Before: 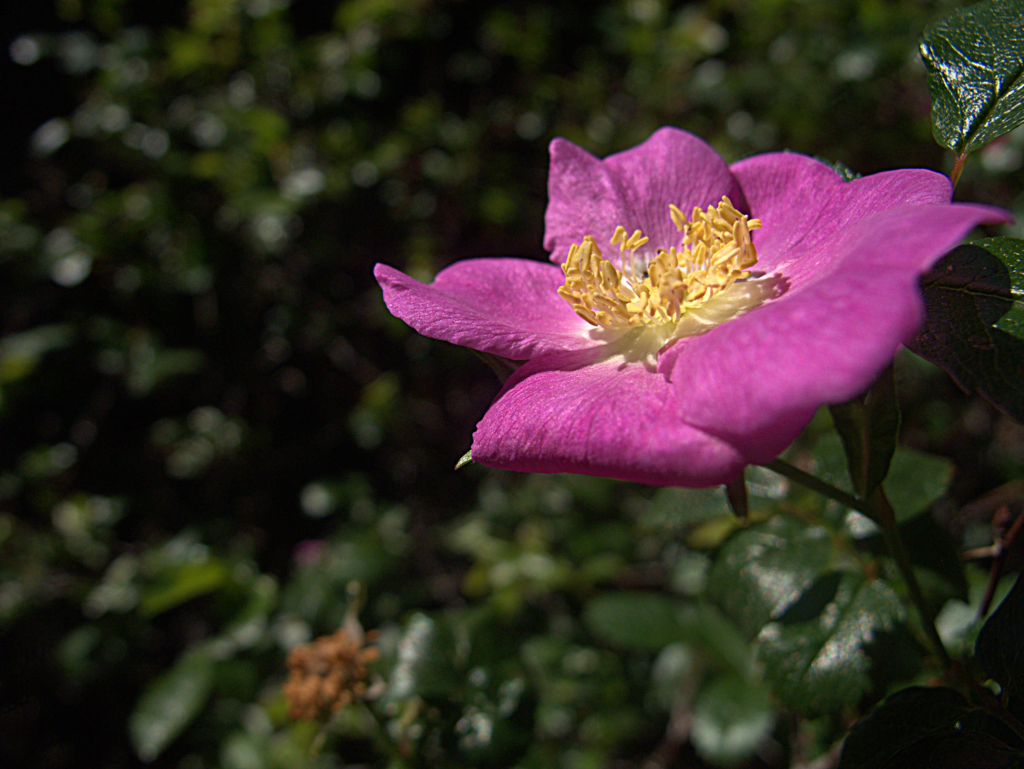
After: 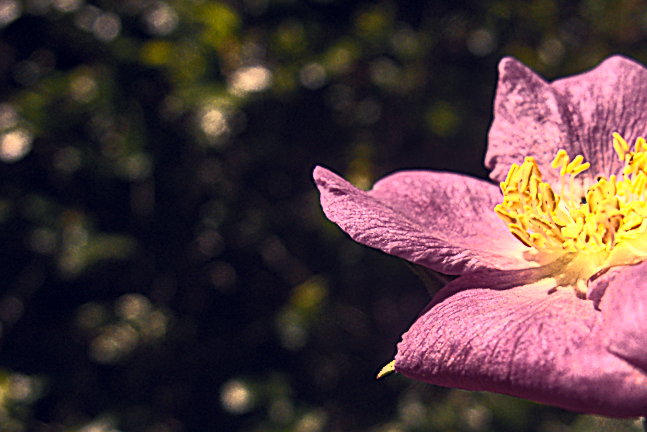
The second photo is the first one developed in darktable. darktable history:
color zones: curves: ch0 [(0, 0.511) (0.143, 0.531) (0.286, 0.56) (0.429, 0.5) (0.571, 0.5) (0.714, 0.5) (0.857, 0.5) (1, 0.5)]; ch1 [(0, 0.525) (0.143, 0.705) (0.286, 0.715) (0.429, 0.35) (0.571, 0.35) (0.714, 0.35) (0.857, 0.4) (1, 0.4)]; ch2 [(0, 0.572) (0.143, 0.512) (0.286, 0.473) (0.429, 0.45) (0.571, 0.5) (0.714, 0.5) (0.857, 0.518) (1, 0.518)]
contrast brightness saturation: contrast 0.62, brightness 0.34, saturation 0.14
crop and rotate: angle -4.99°, left 2.122%, top 6.945%, right 27.566%, bottom 30.519%
color correction: highlights a* 19.59, highlights b* 27.49, shadows a* 3.46, shadows b* -17.28, saturation 0.73
shadows and highlights: radius 108.52, shadows 40.68, highlights -72.88, low approximation 0.01, soften with gaussian
sharpen: on, module defaults
local contrast: on, module defaults
